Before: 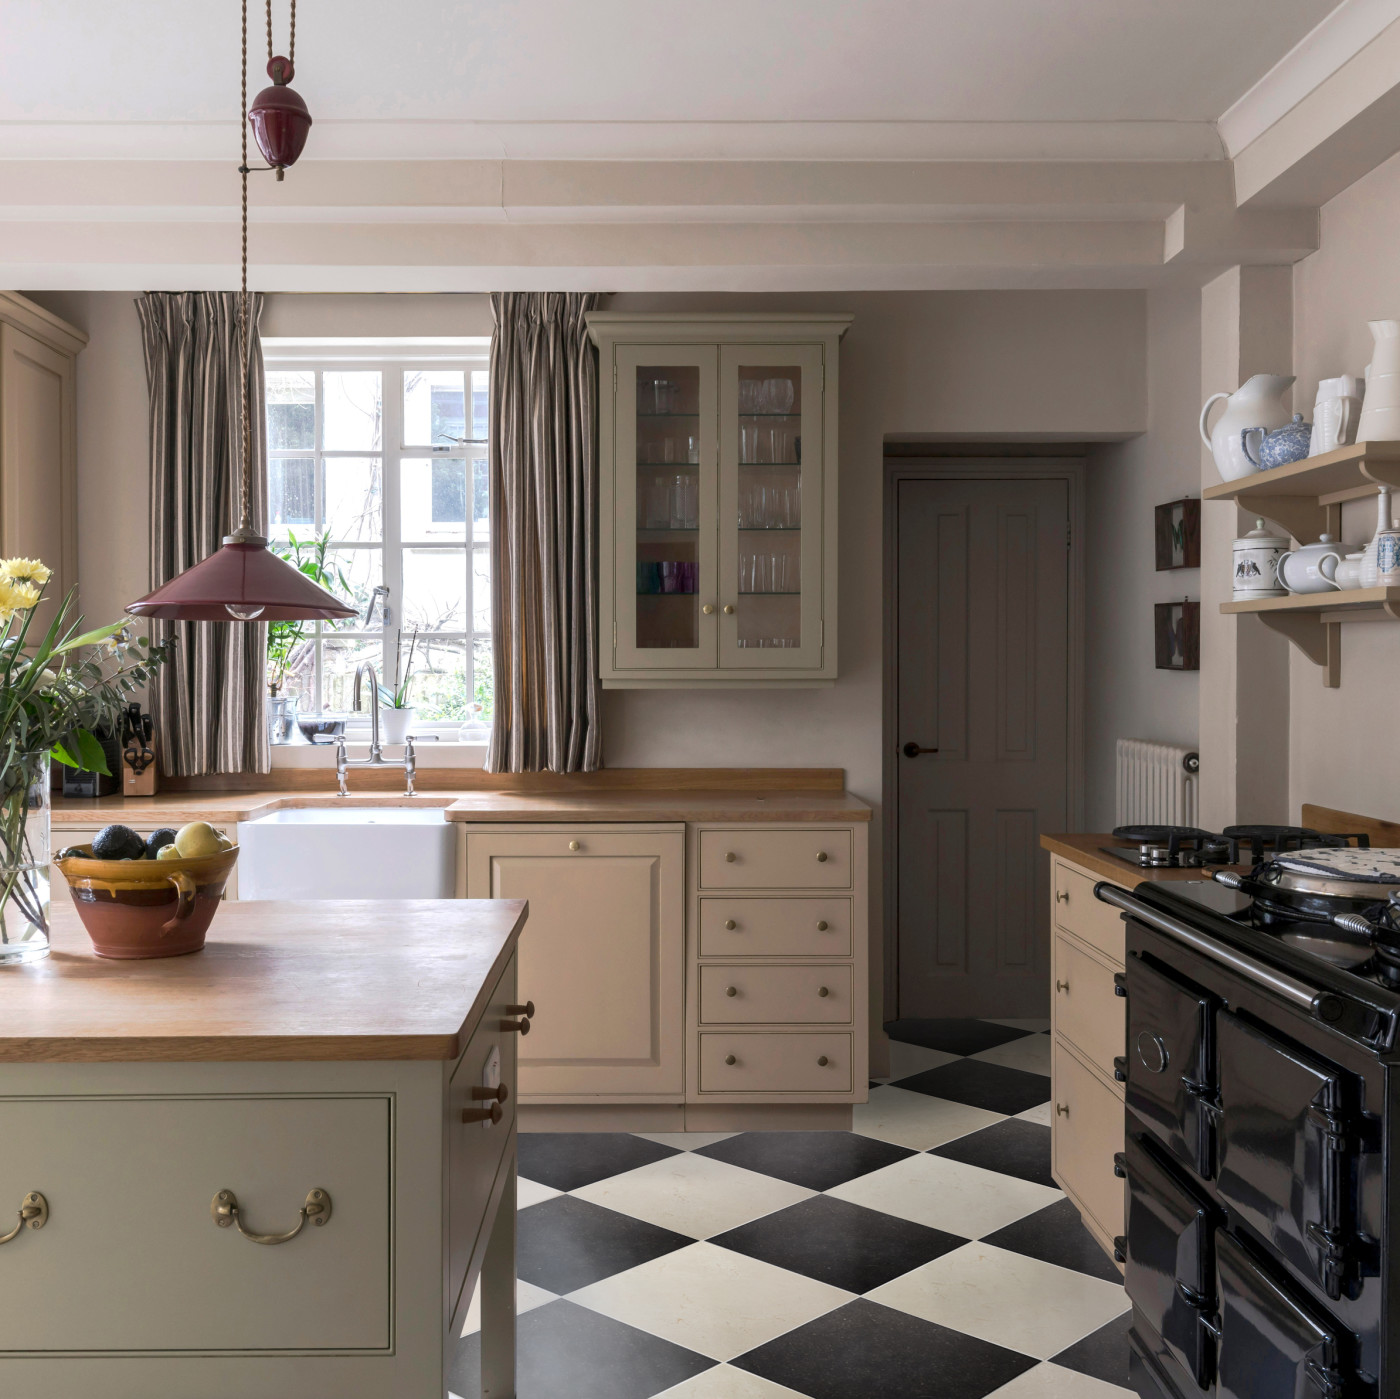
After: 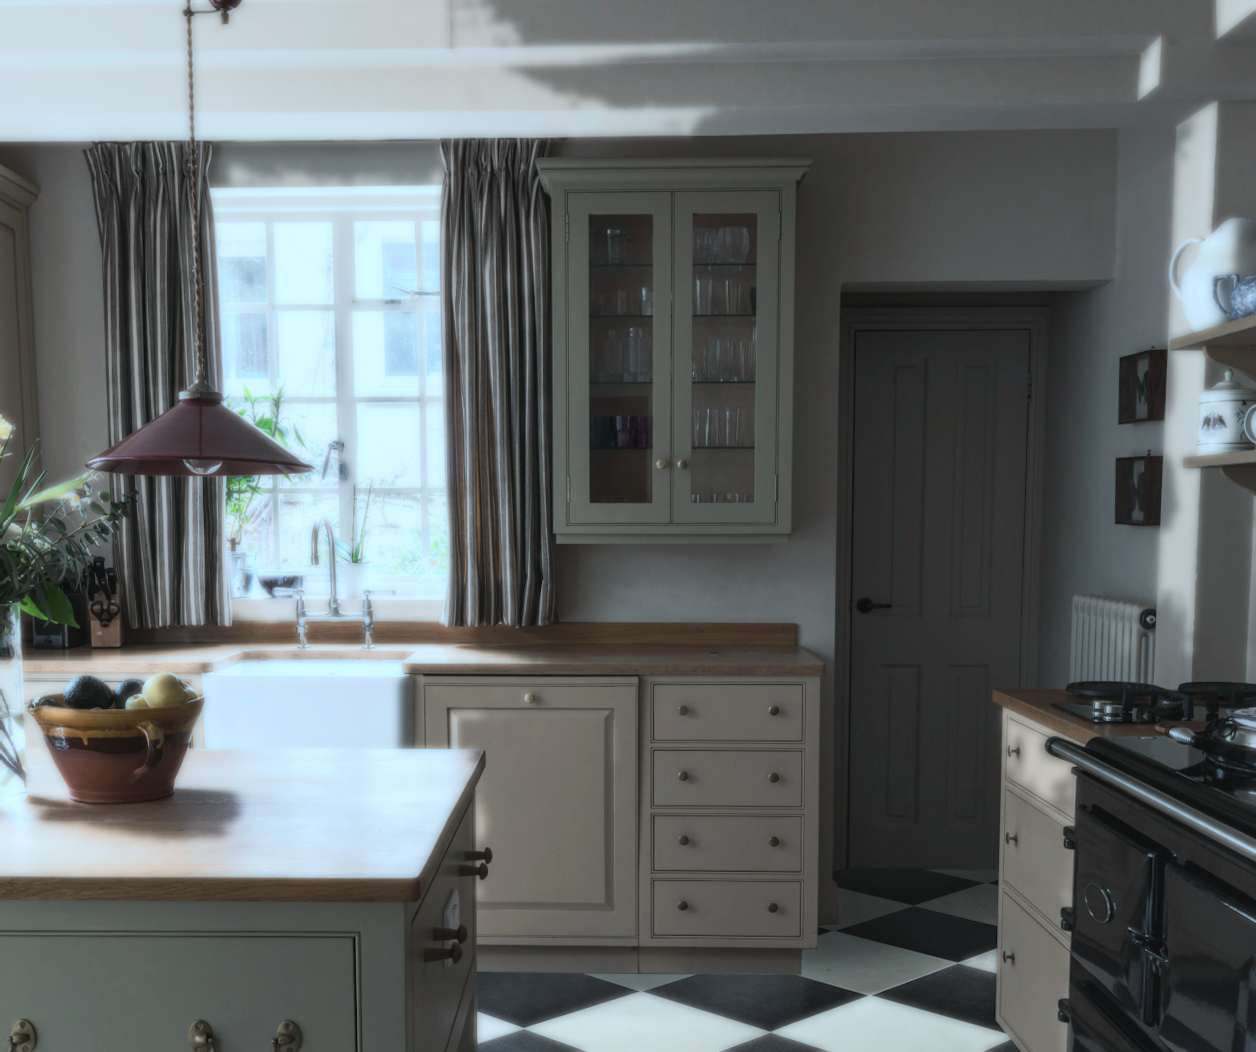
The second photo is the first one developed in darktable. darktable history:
shadows and highlights: shadows 29.61, highlights -30.47, low approximation 0.01, soften with gaussian
crop and rotate: angle 0.03°, top 11.643%, right 5.651%, bottom 11.189%
bloom: size 0%, threshold 54.82%, strength 8.31%
white balance: emerald 1
exposure: black level correction -0.016, exposure -1.018 EV, compensate highlight preservation false
local contrast: on, module defaults
rotate and perspective: rotation 0.074°, lens shift (vertical) 0.096, lens shift (horizontal) -0.041, crop left 0.043, crop right 0.952, crop top 0.024, crop bottom 0.979
color correction: highlights a* -11.71, highlights b* -15.58
